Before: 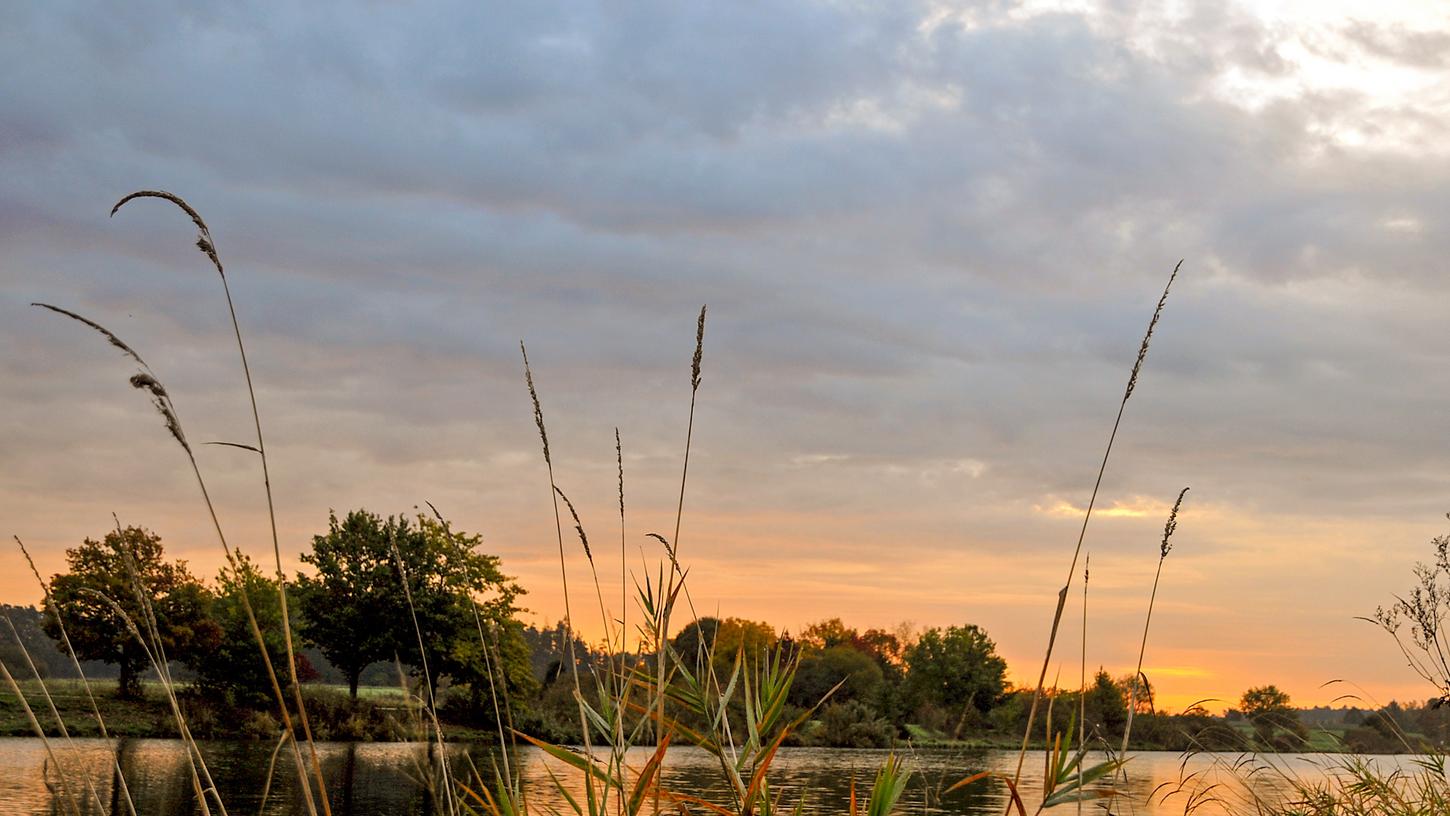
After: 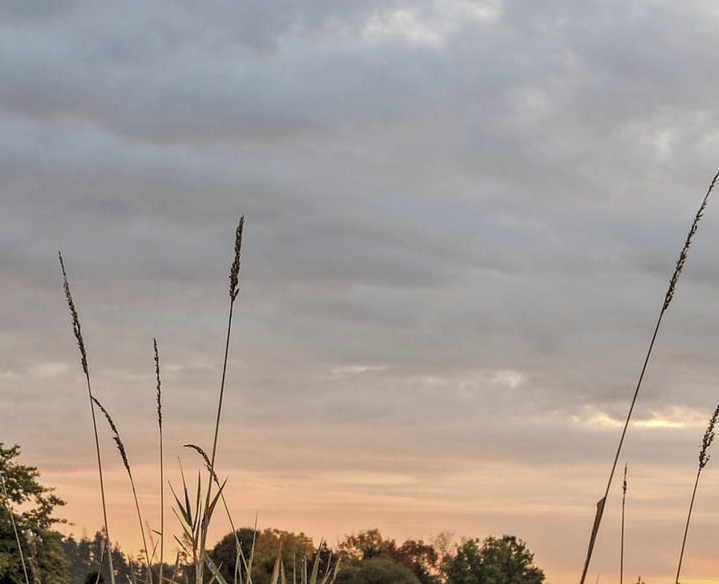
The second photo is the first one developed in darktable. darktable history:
local contrast: detail 130%
crop: left 31.926%, top 10.941%, right 18.447%, bottom 17.474%
contrast brightness saturation: contrast -0.065, saturation -0.395
